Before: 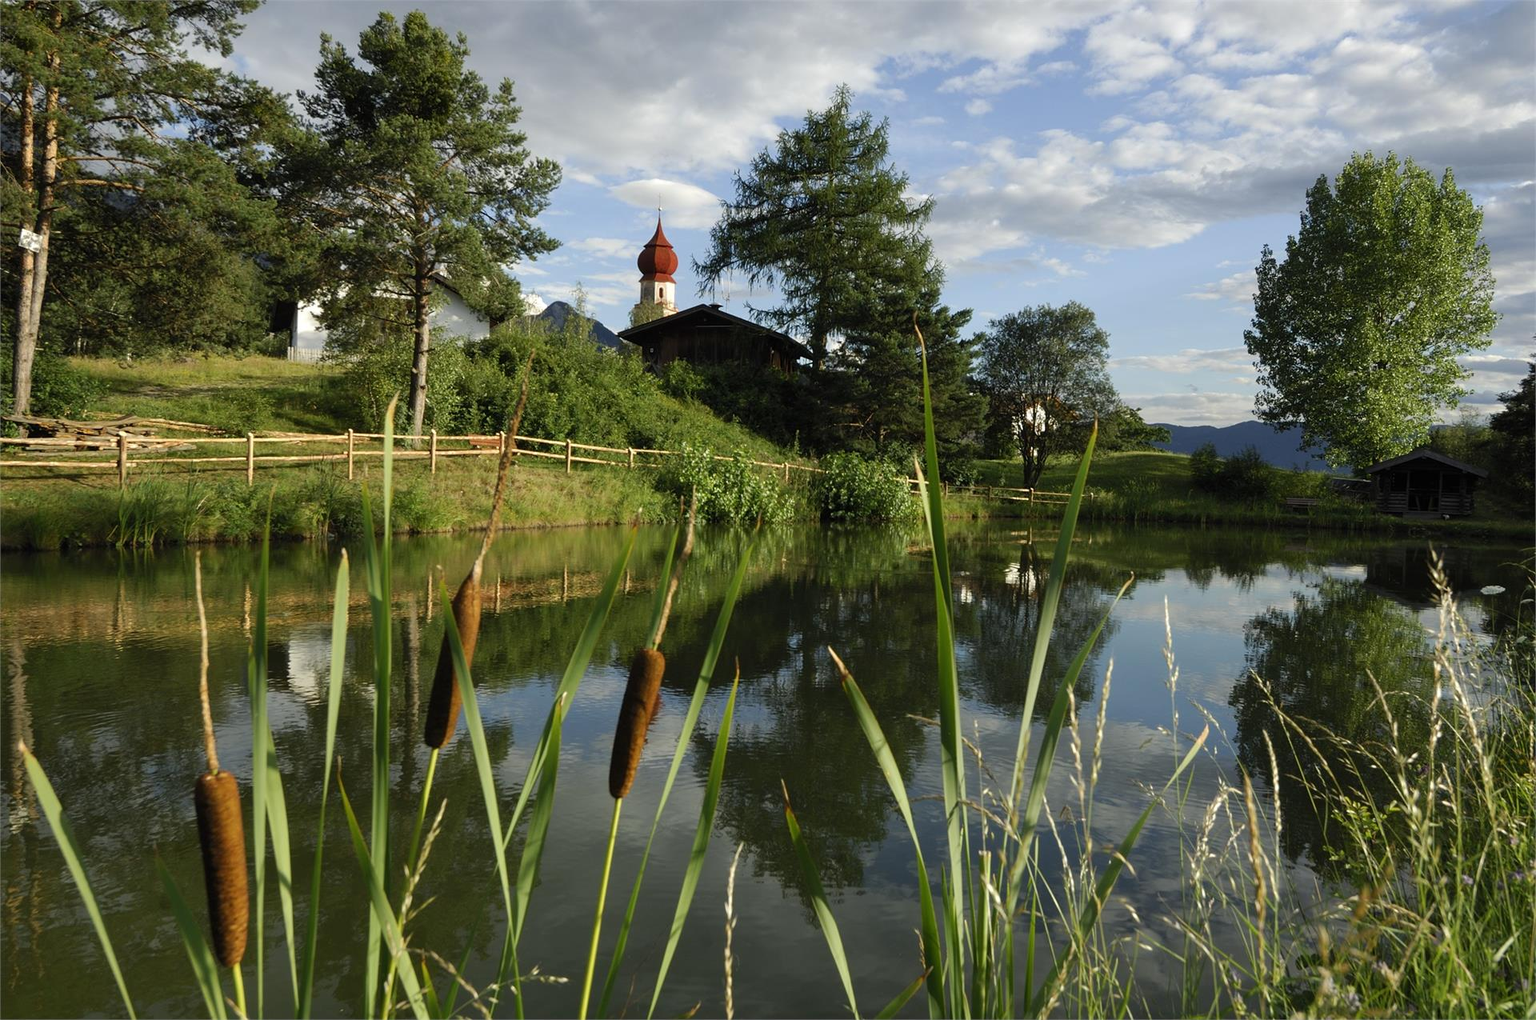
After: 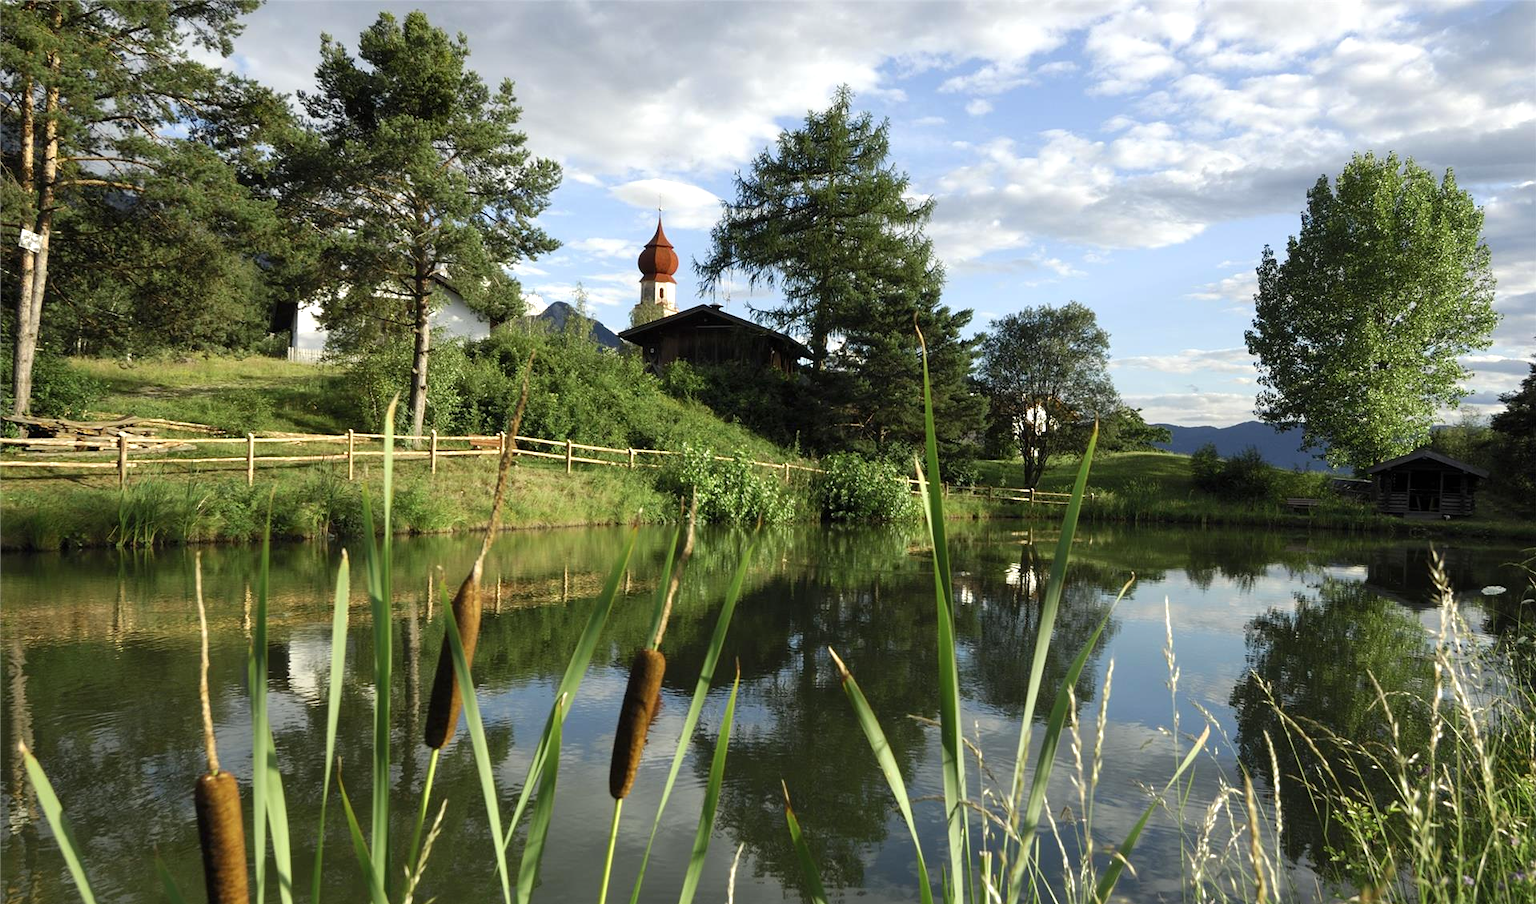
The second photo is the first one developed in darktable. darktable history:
crop and rotate: top 0%, bottom 11.367%
exposure: black level correction 0.001, exposure 0.498 EV, compensate exposure bias true, compensate highlight preservation false
color zones: curves: ch1 [(0.113, 0.438) (0.75, 0.5)]; ch2 [(0.12, 0.526) (0.75, 0.5)]
